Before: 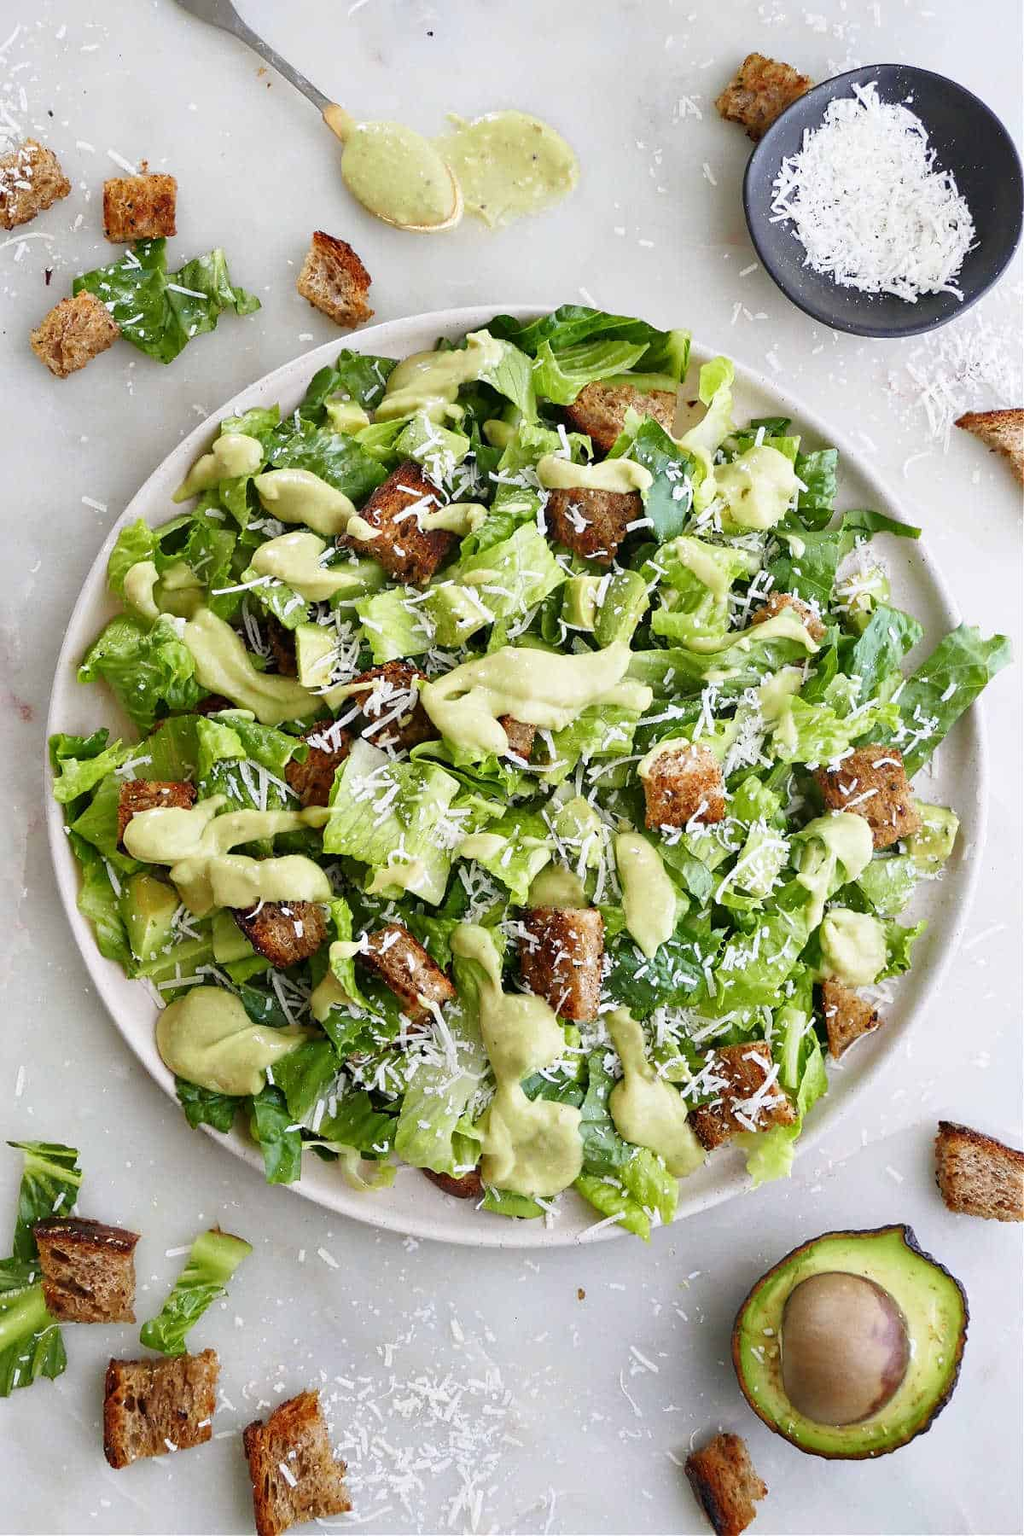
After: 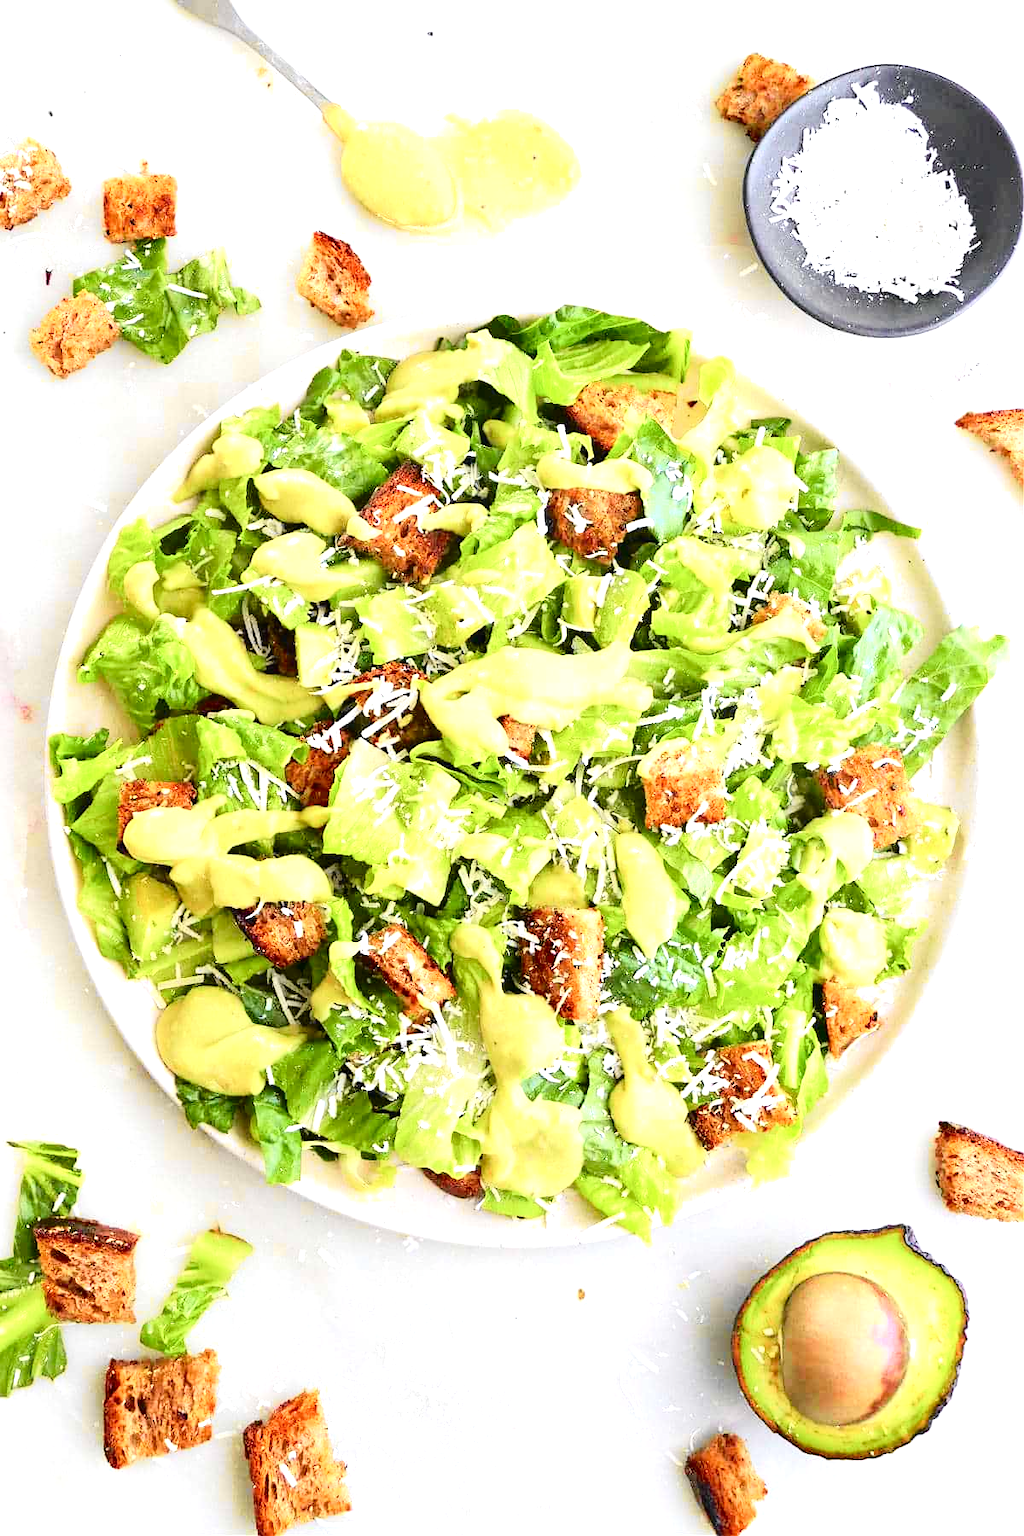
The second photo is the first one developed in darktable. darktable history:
tone curve: curves: ch0 [(0, 0.012) (0.037, 0.03) (0.123, 0.092) (0.19, 0.157) (0.269, 0.27) (0.48, 0.57) (0.595, 0.695) (0.718, 0.823) (0.855, 0.913) (1, 0.982)]; ch1 [(0, 0) (0.243, 0.245) (0.422, 0.415) (0.493, 0.495) (0.508, 0.506) (0.536, 0.542) (0.569, 0.611) (0.611, 0.662) (0.769, 0.807) (1, 1)]; ch2 [(0, 0) (0.249, 0.216) (0.349, 0.321) (0.424, 0.442) (0.476, 0.483) (0.498, 0.499) (0.517, 0.519) (0.532, 0.56) (0.569, 0.624) (0.614, 0.667) (0.706, 0.757) (0.808, 0.809) (0.991, 0.968)], color space Lab, independent channels, preserve colors none
exposure: black level correction 0, exposure 1.125 EV, compensate exposure bias true, compensate highlight preservation false
